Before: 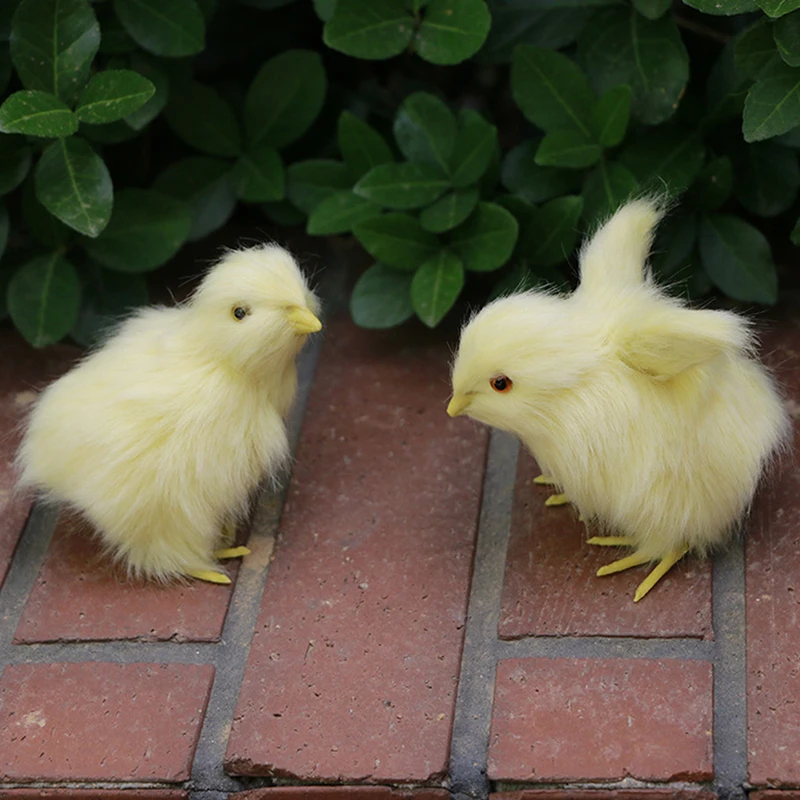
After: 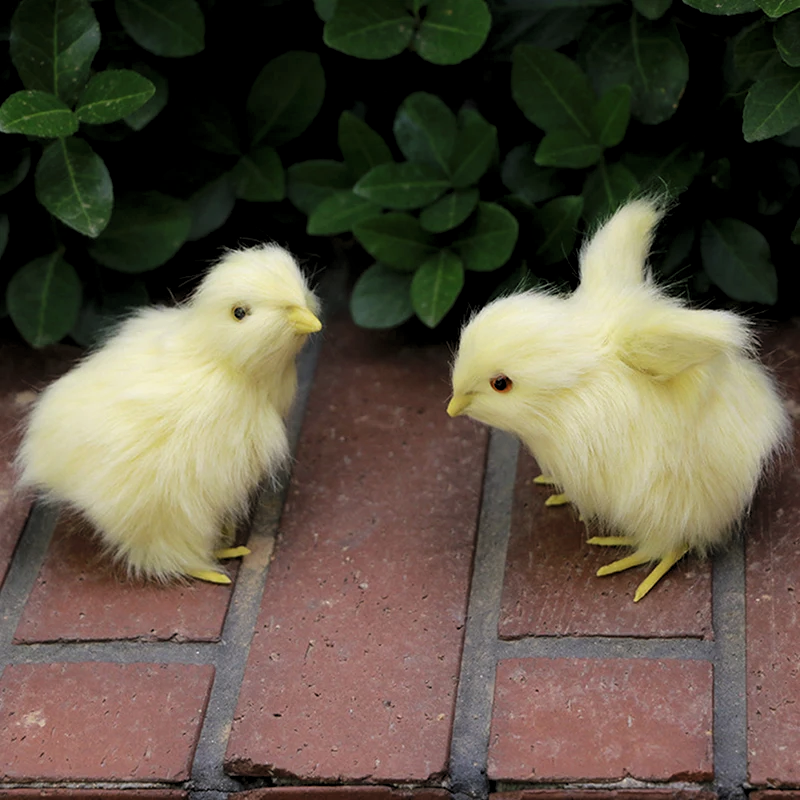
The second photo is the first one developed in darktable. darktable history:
levels: white 99.91%, levels [0.062, 0.494, 0.925]
